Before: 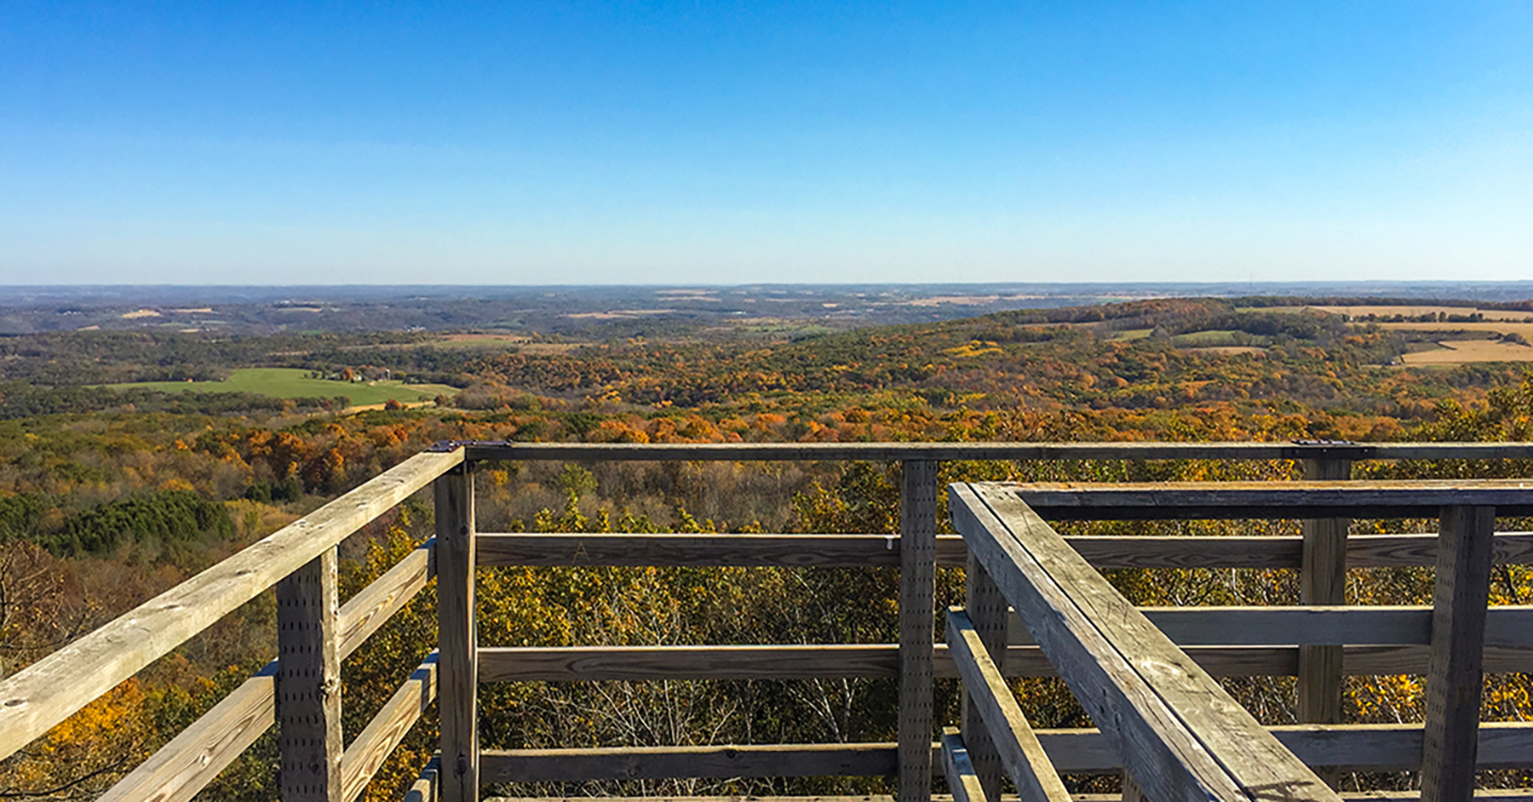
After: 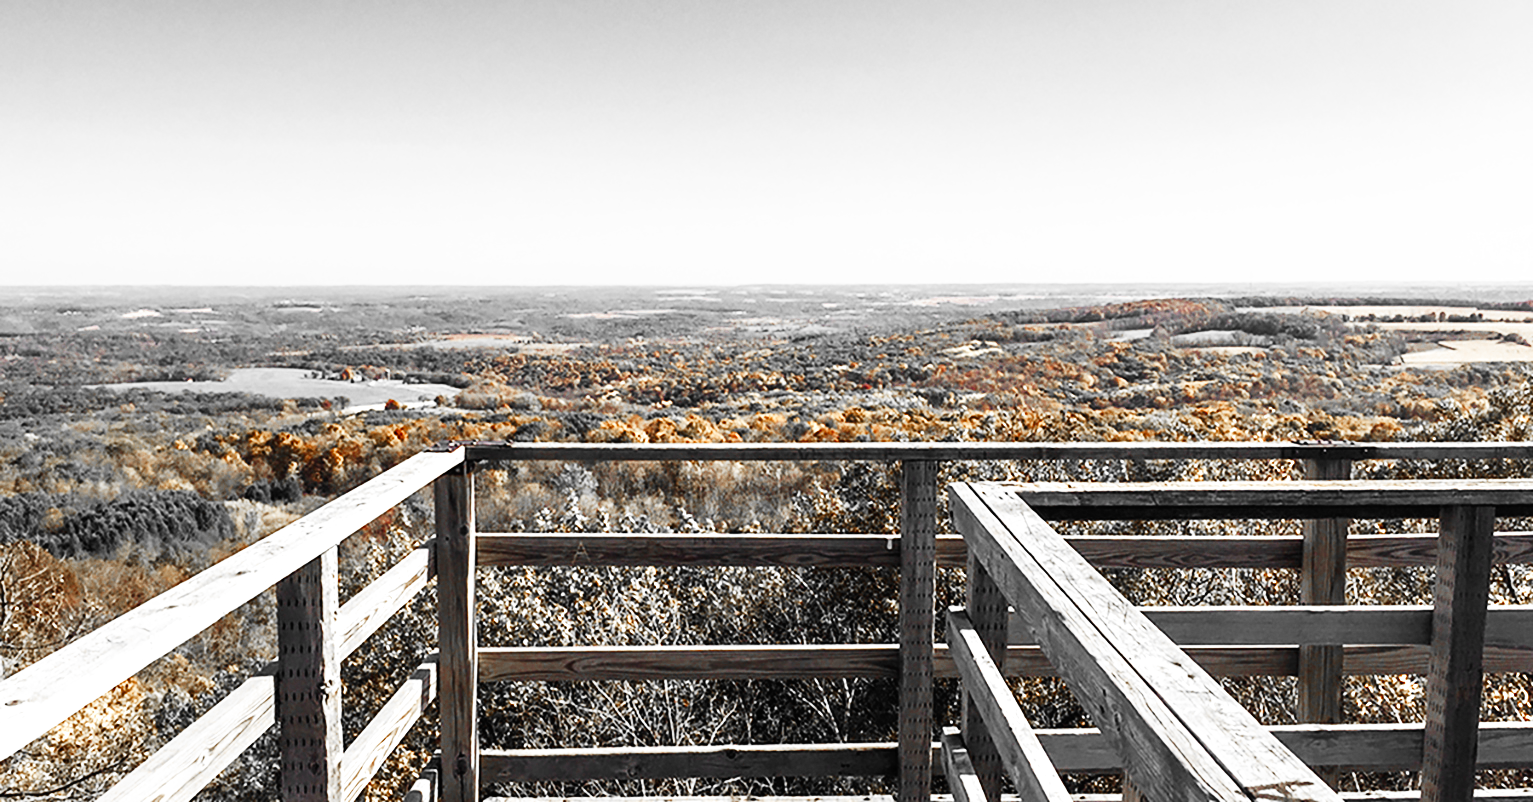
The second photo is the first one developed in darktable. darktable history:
base curve: curves: ch0 [(0, 0) (0.007, 0.004) (0.027, 0.03) (0.046, 0.07) (0.207, 0.54) (0.442, 0.872) (0.673, 0.972) (1, 1)], exposure shift 0.574, preserve colors none
color zones: curves: ch0 [(0, 0.497) (0.096, 0.361) (0.221, 0.538) (0.429, 0.5) (0.571, 0.5) (0.714, 0.5) (0.857, 0.5) (1, 0.497)]; ch1 [(0, 0.5) (0.143, 0.5) (0.257, -0.002) (0.429, 0.04) (0.571, -0.001) (0.714, -0.015) (0.857, 0.024) (1, 0.5)]
